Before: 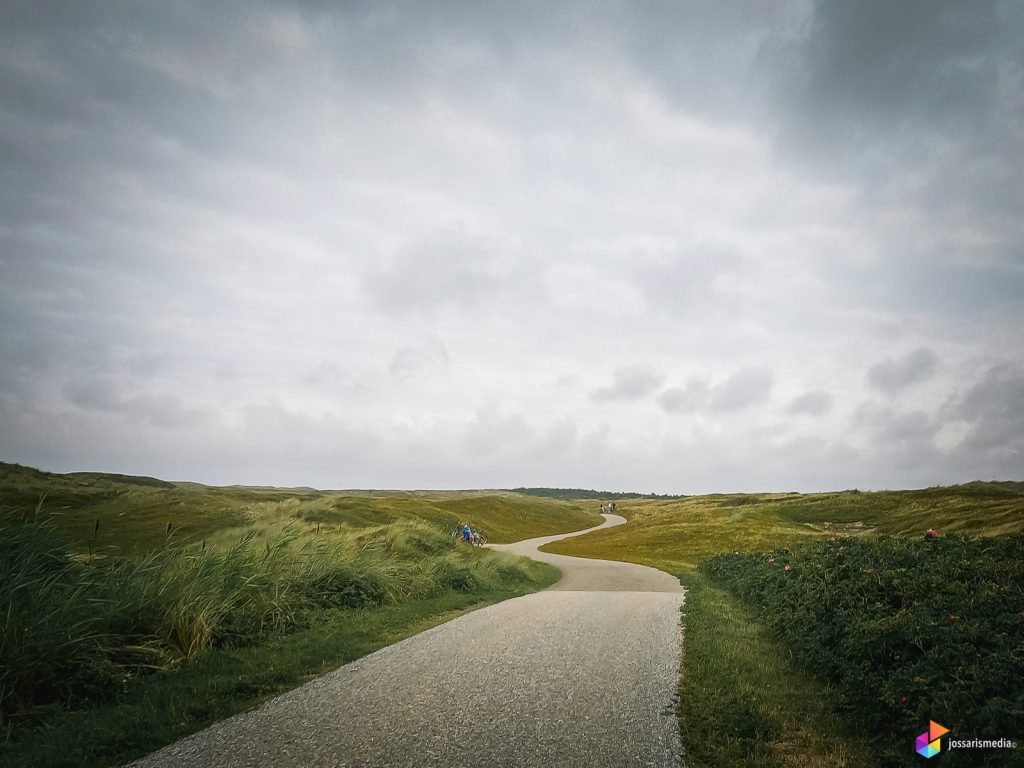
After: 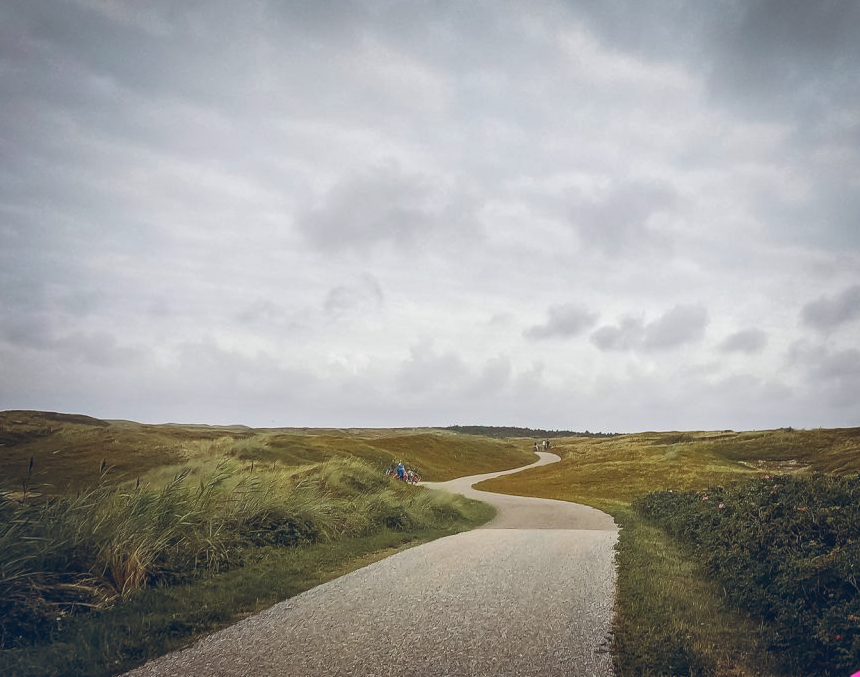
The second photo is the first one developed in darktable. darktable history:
shadows and highlights: highlights color adjustment 0%, low approximation 0.01, soften with gaussian
crop: left 6.446%, top 8.188%, right 9.538%, bottom 3.548%
color balance rgb: shadows lift › chroma 9.92%, shadows lift › hue 45.12°, power › luminance 3.26%, power › hue 231.93°, global offset › luminance 0.4%, global offset › chroma 0.21%, global offset › hue 255.02°
